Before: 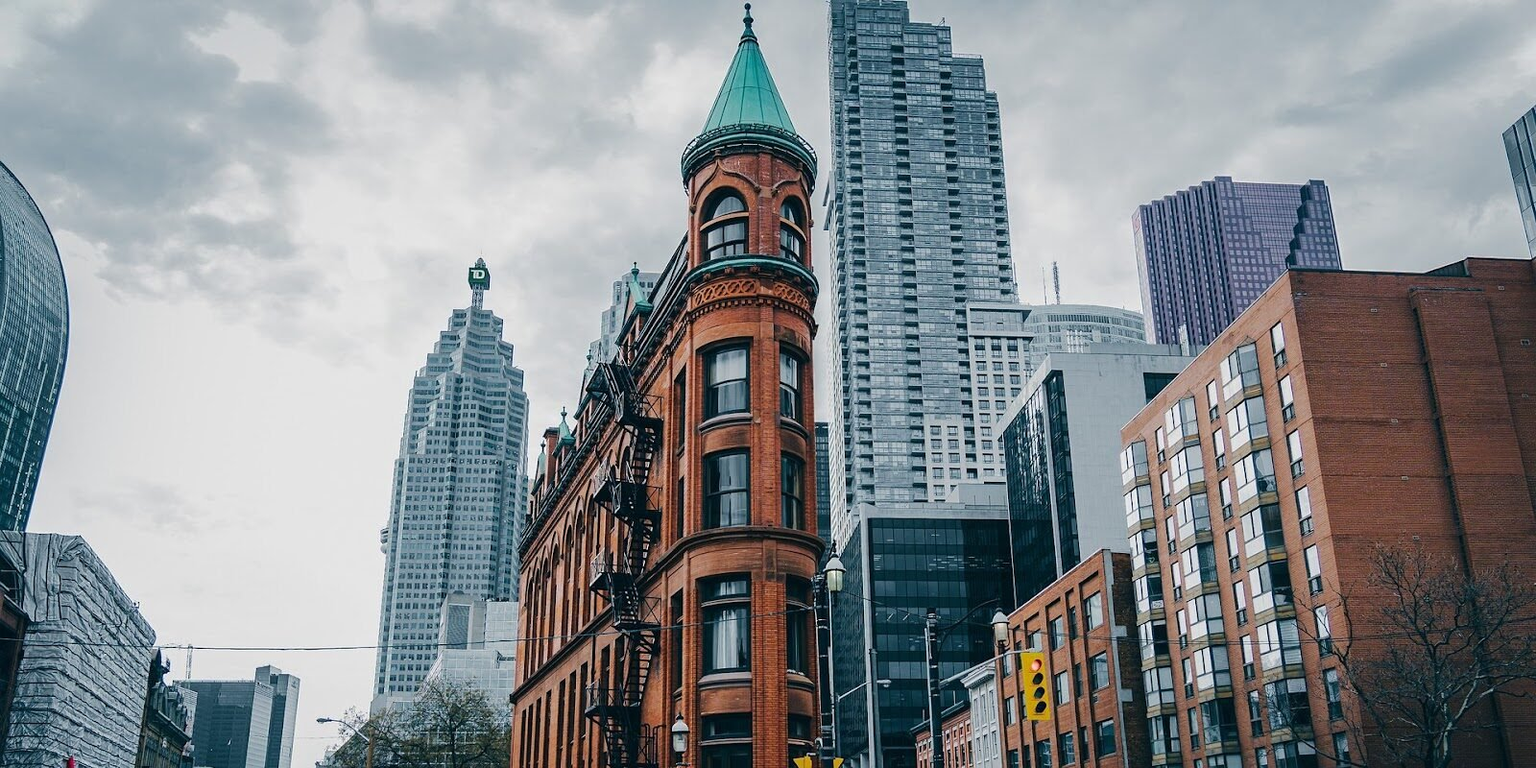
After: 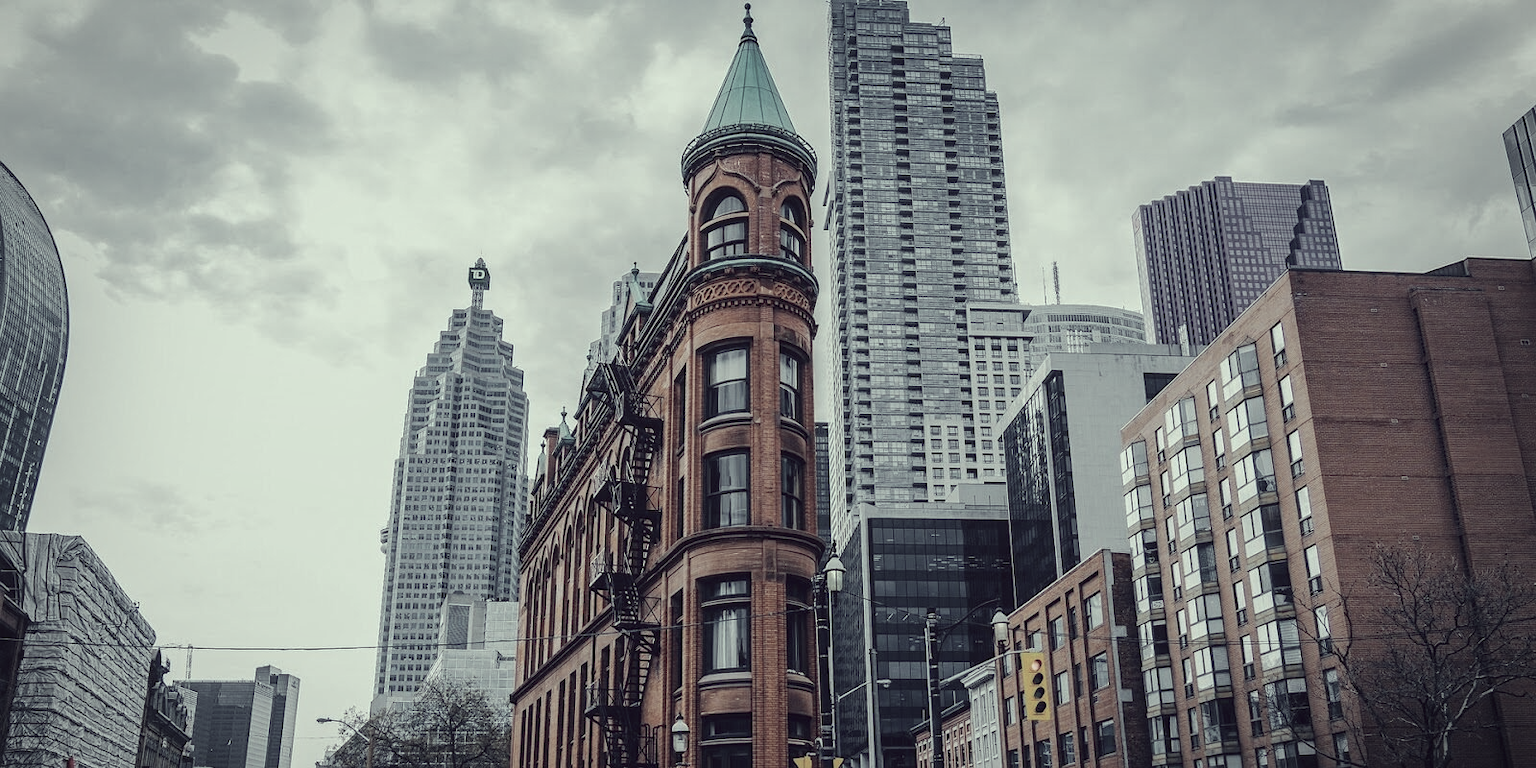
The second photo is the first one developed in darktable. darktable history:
vignetting: fall-off radius 100.54%, width/height ratio 1.342
color correction: highlights a* -20.56, highlights b* 20.08, shadows a* 19.29, shadows b* -20.73, saturation 0.371
local contrast: detail 110%
